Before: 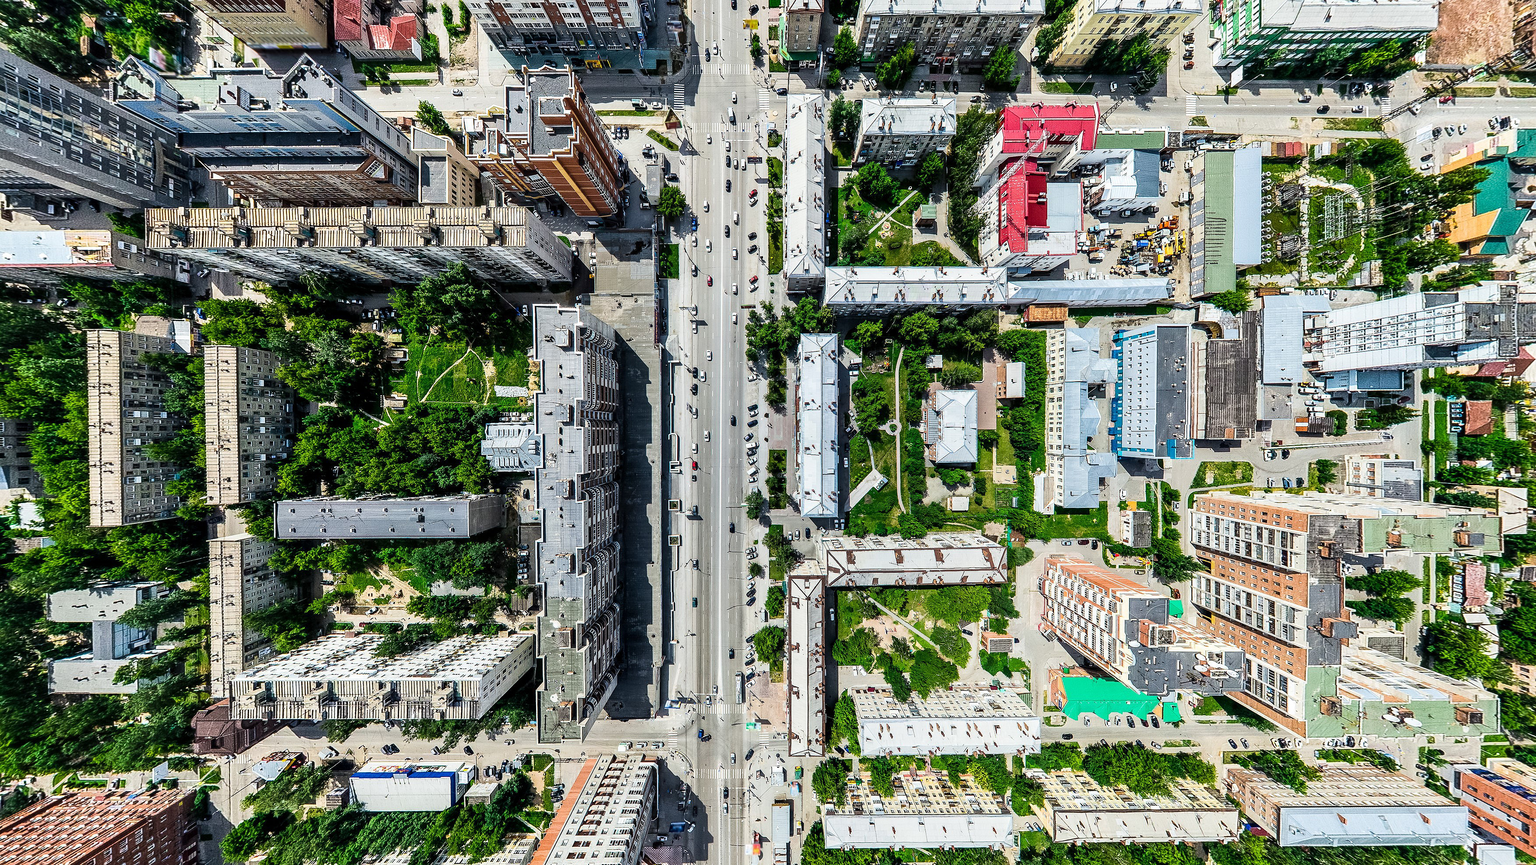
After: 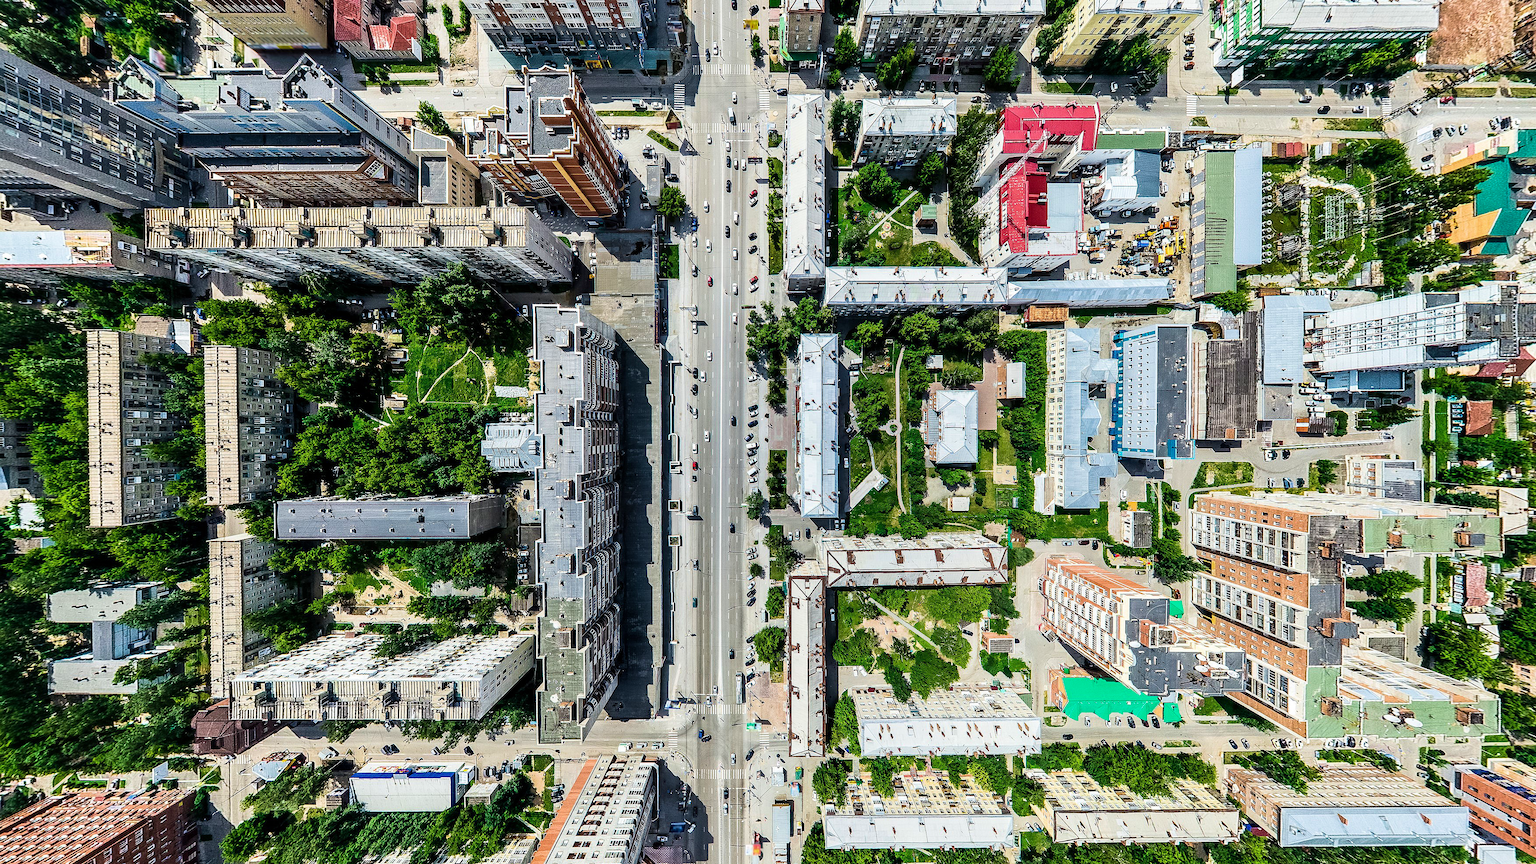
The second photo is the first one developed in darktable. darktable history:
base curve: curves: ch0 [(0, 0) (0.303, 0.277) (1, 1)]
crop: left 0.041%
velvia: strength 27.13%
